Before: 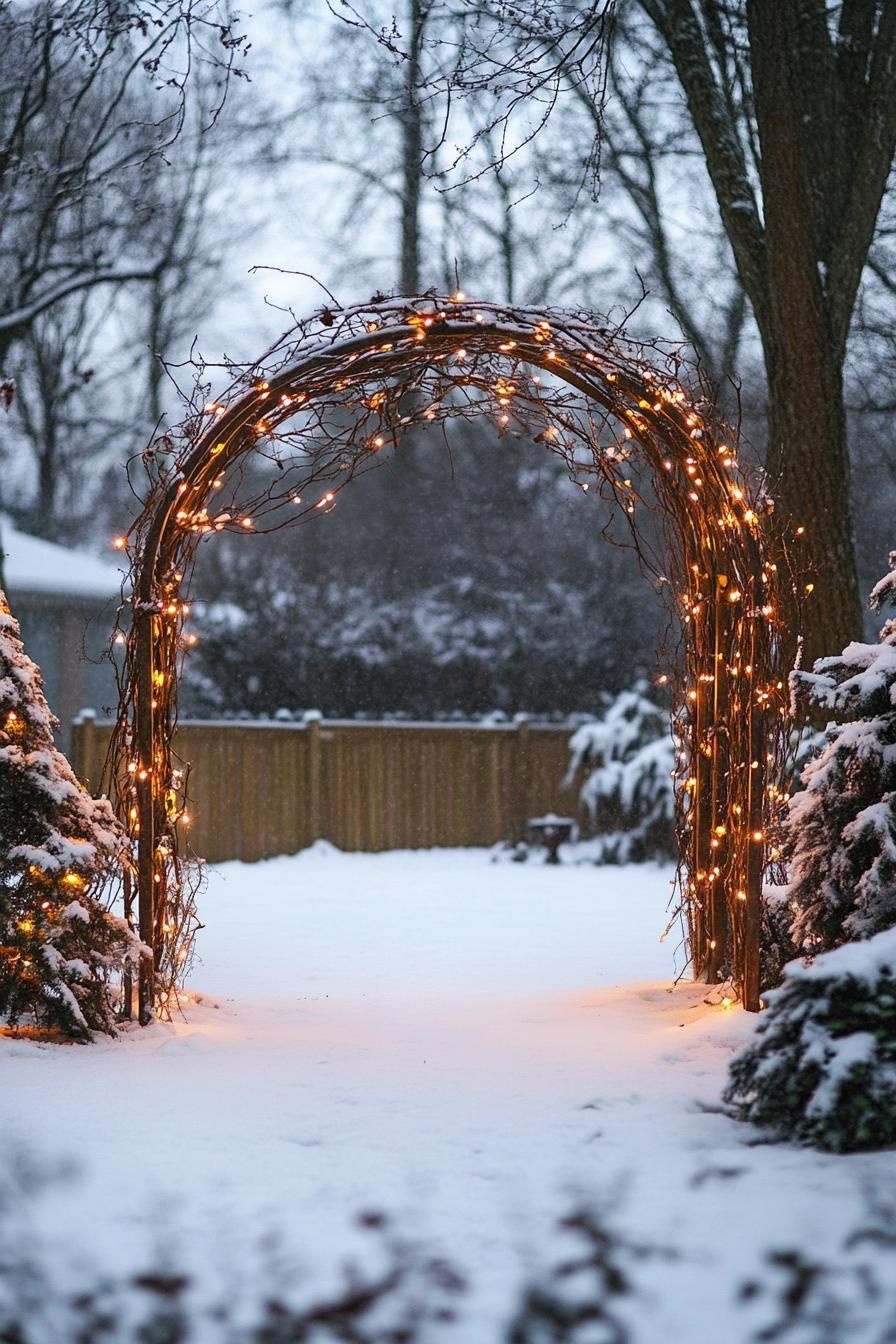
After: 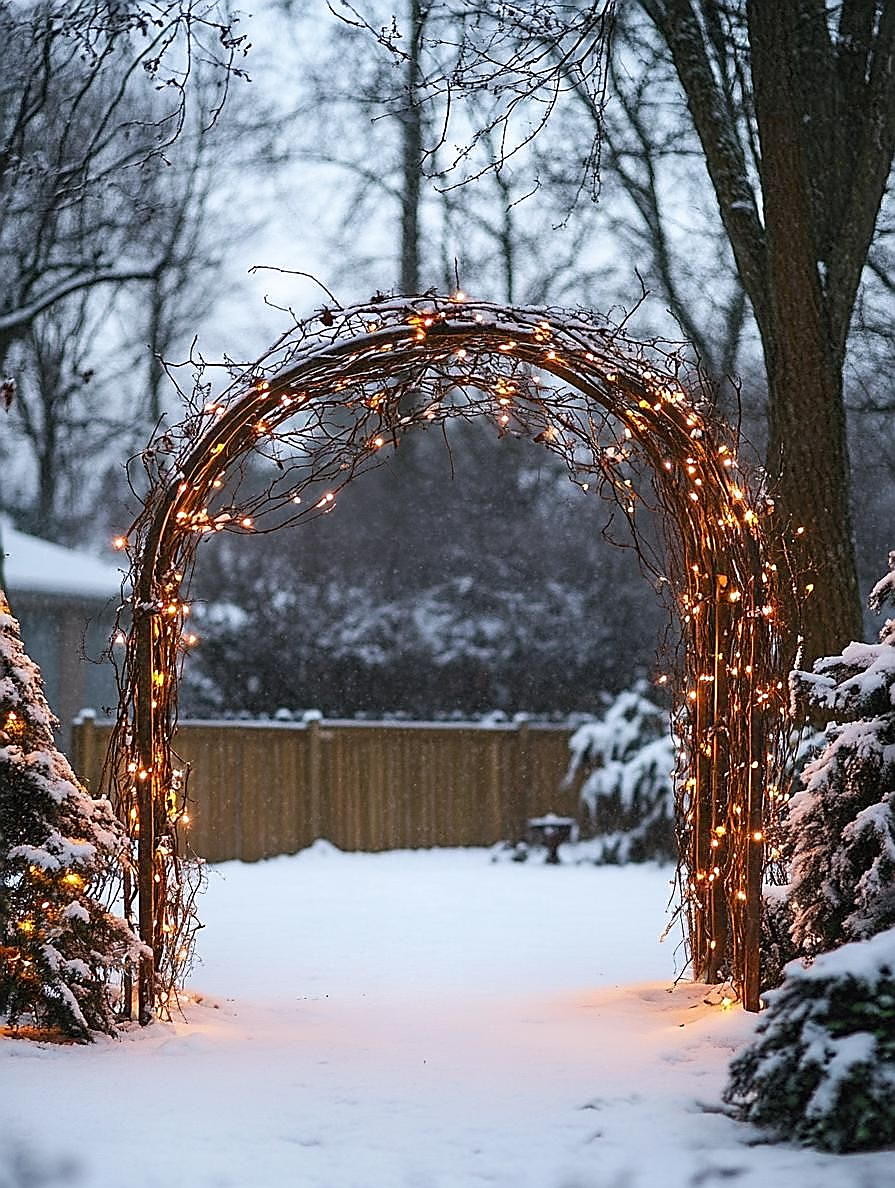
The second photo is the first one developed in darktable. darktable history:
crop and rotate: top 0%, bottom 11.554%
sharpen: radius 1.42, amount 1.252, threshold 0.637
